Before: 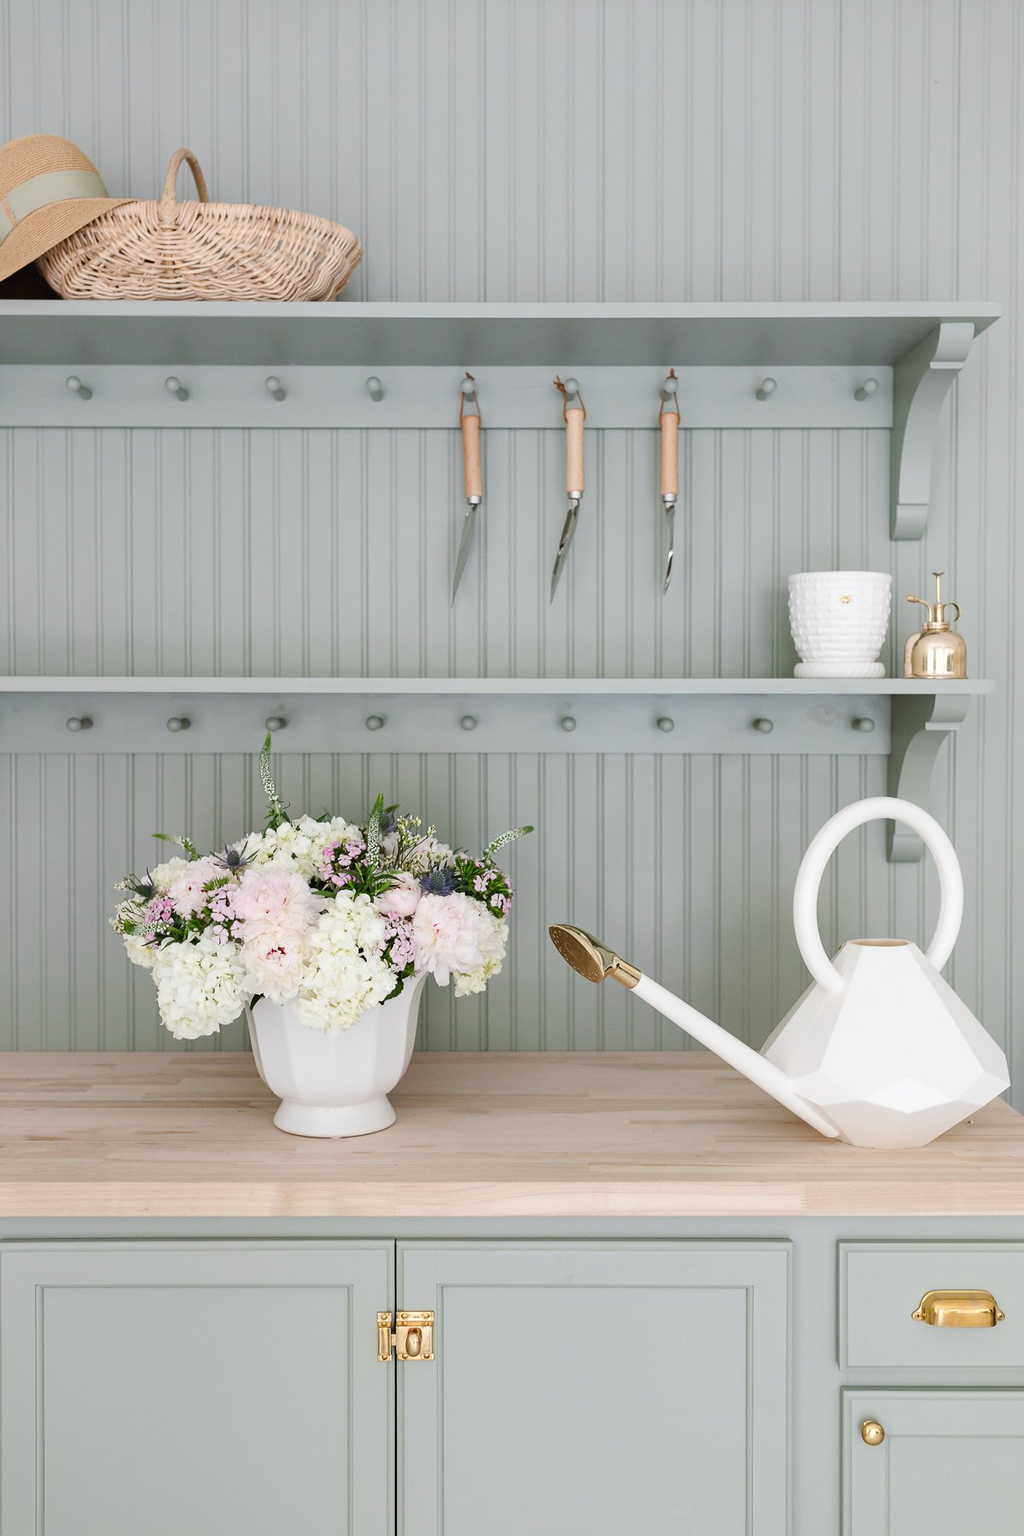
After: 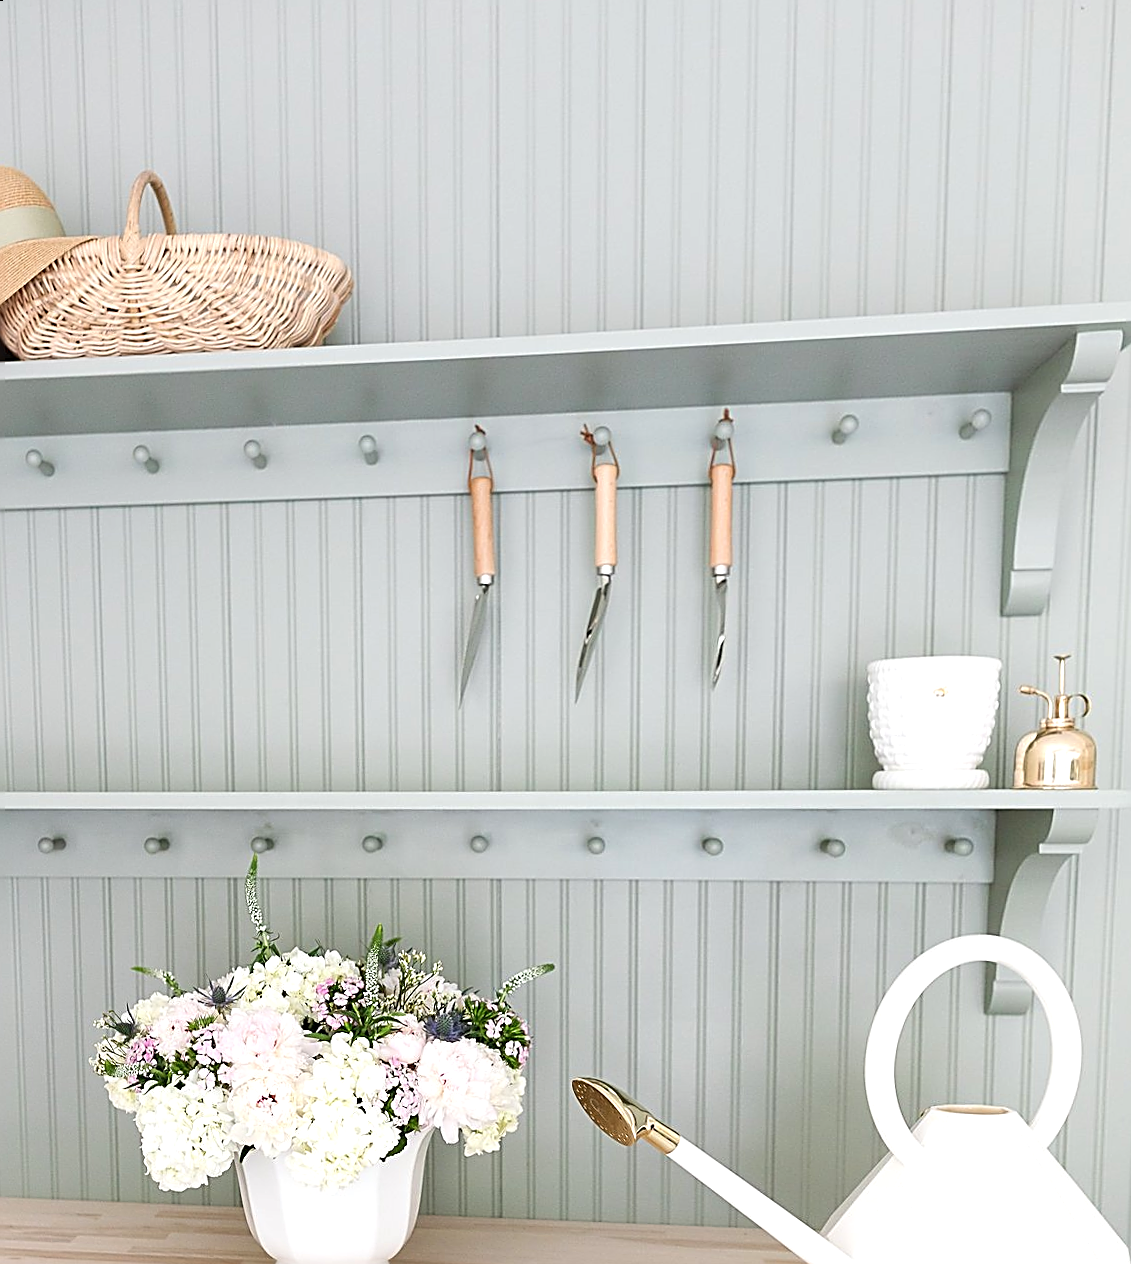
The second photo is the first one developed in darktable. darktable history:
rotate and perspective: rotation 0.062°, lens shift (vertical) 0.115, lens shift (horizontal) -0.133, crop left 0.047, crop right 0.94, crop top 0.061, crop bottom 0.94
crop: bottom 24.967%
exposure: black level correction 0, exposure 0.5 EV, compensate highlight preservation false
sharpen: amount 1
